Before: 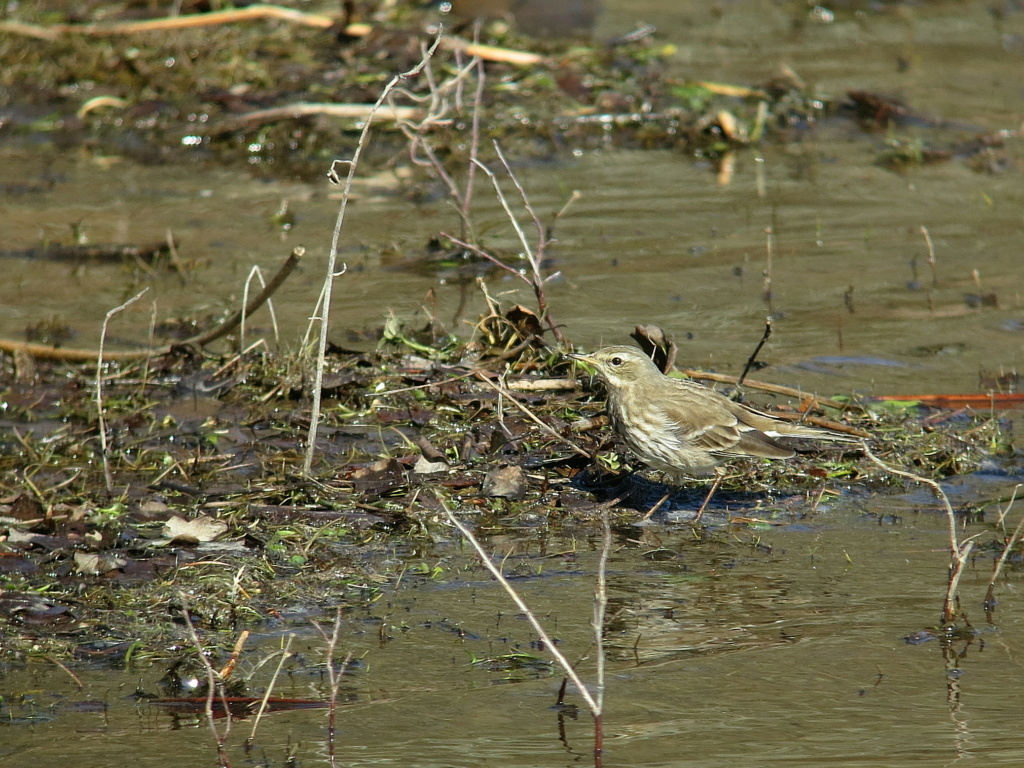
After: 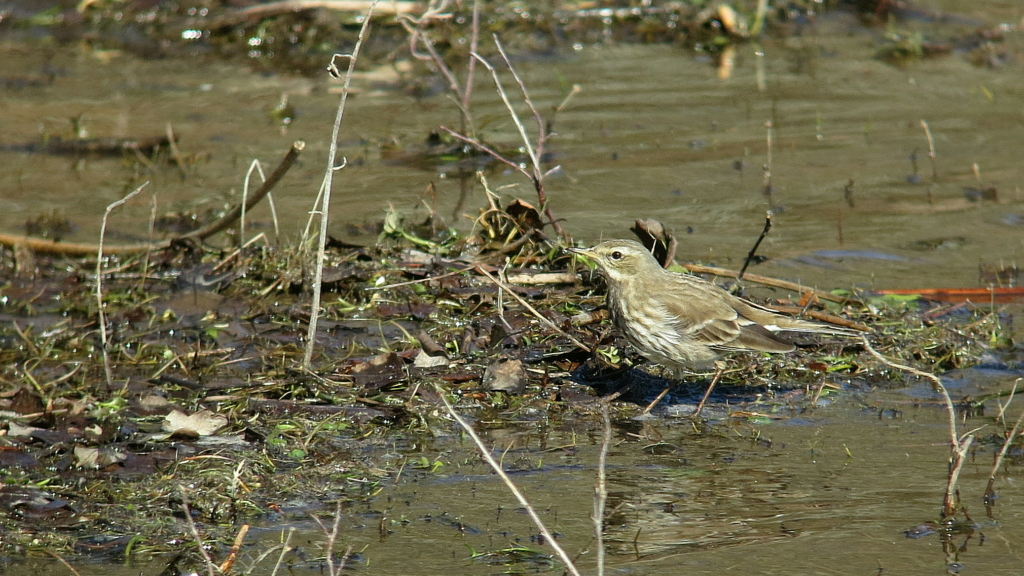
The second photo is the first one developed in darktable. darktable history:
crop: top 13.885%, bottom 11.035%
